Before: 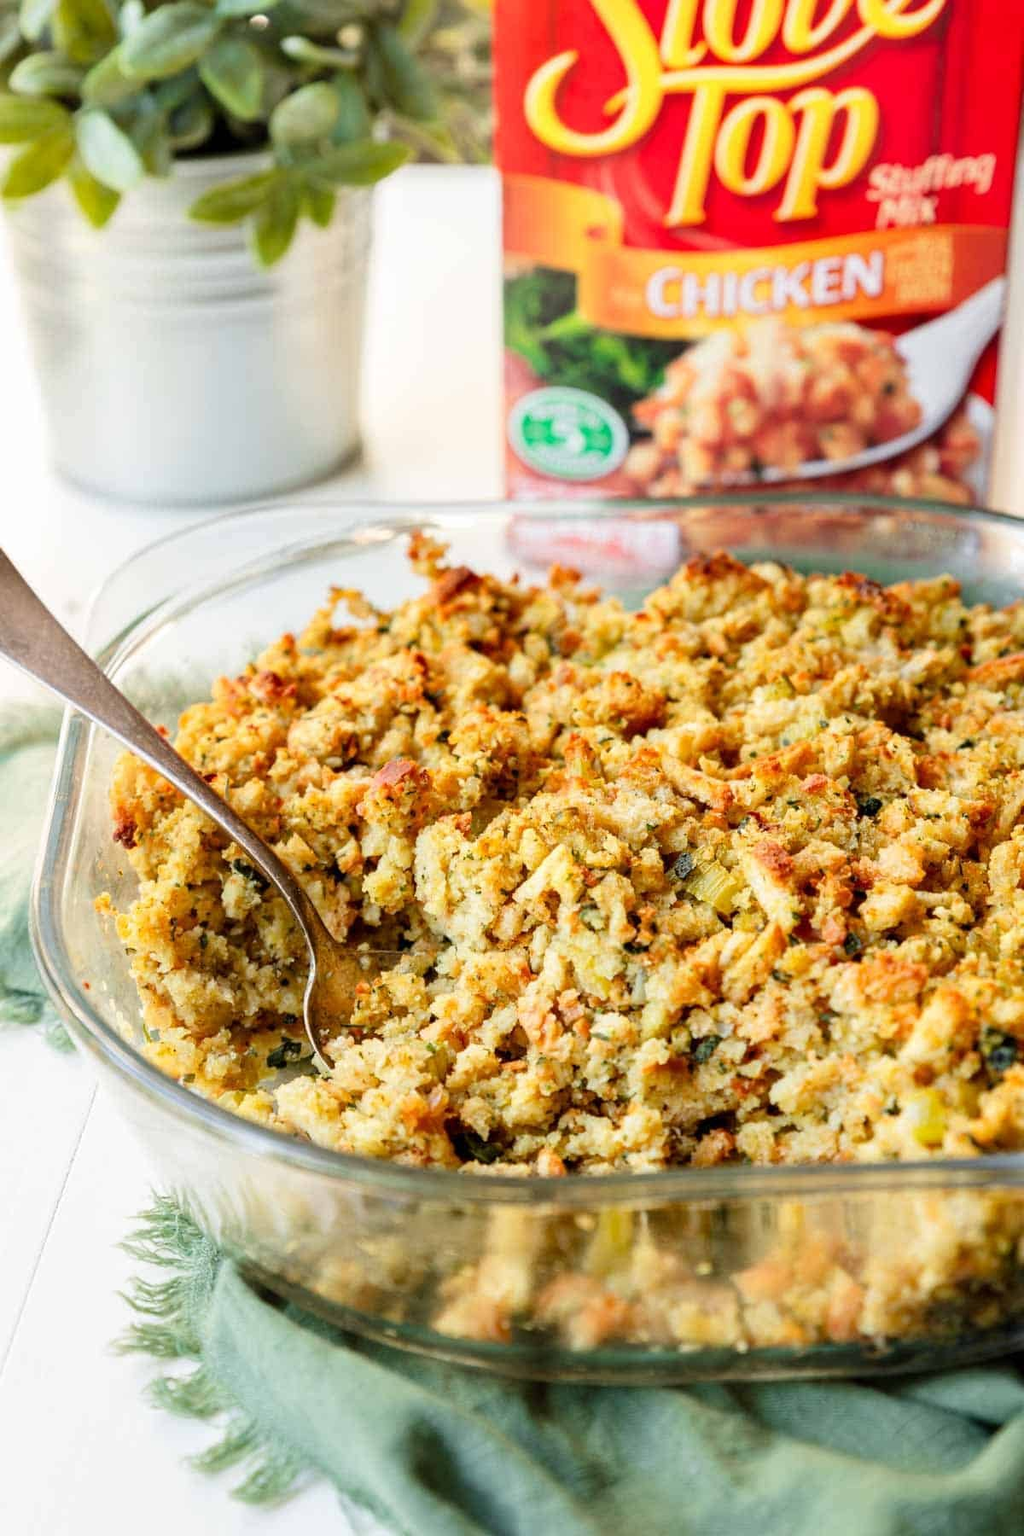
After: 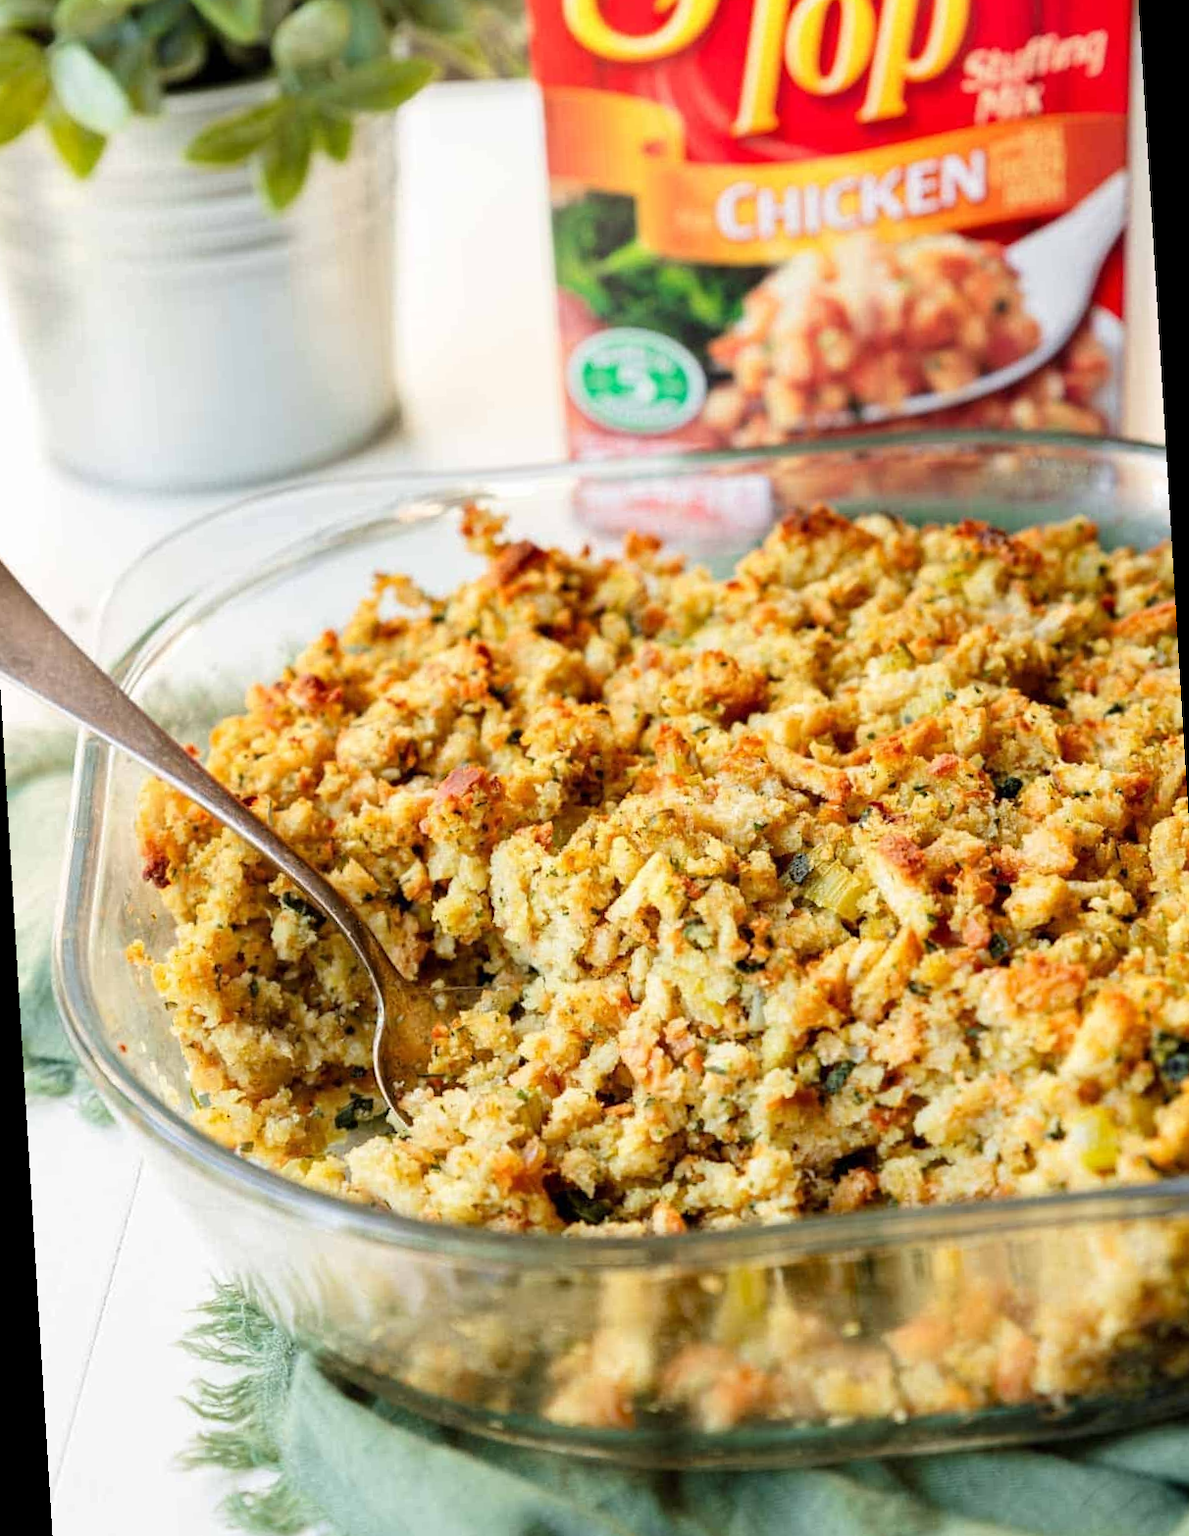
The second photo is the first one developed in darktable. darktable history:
sharpen: radius 2.883, amount 0.868, threshold 47.523
rotate and perspective: rotation -3.52°, crop left 0.036, crop right 0.964, crop top 0.081, crop bottom 0.919
